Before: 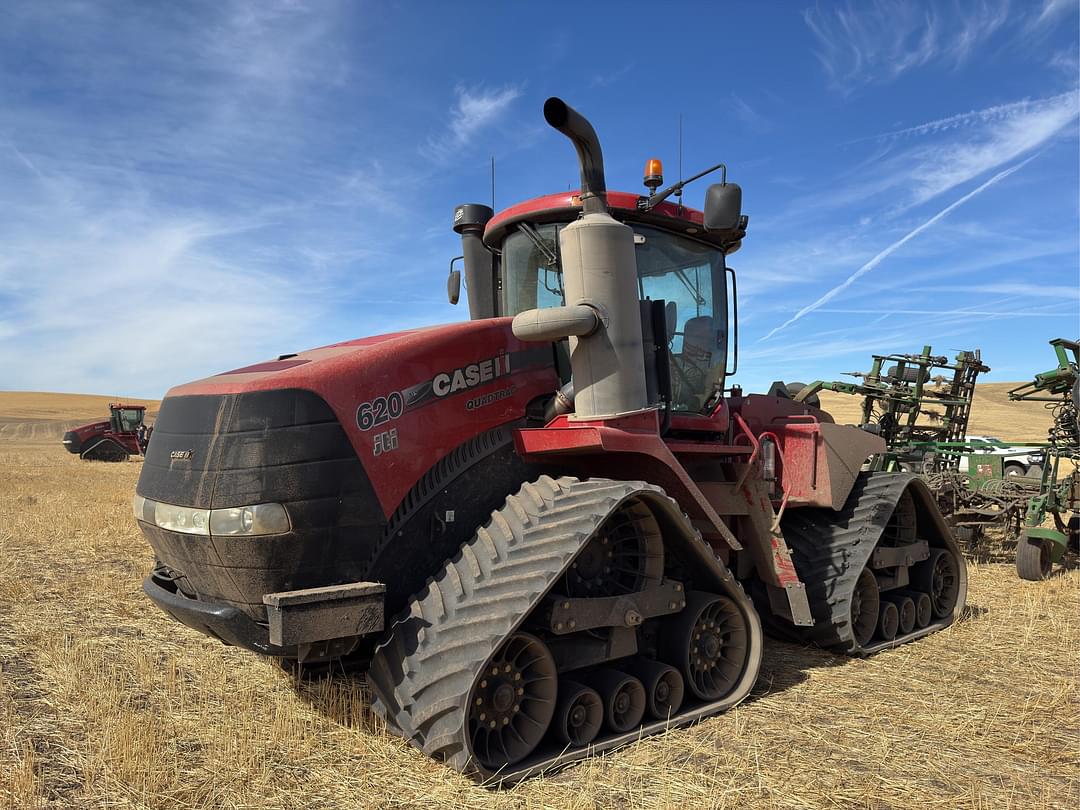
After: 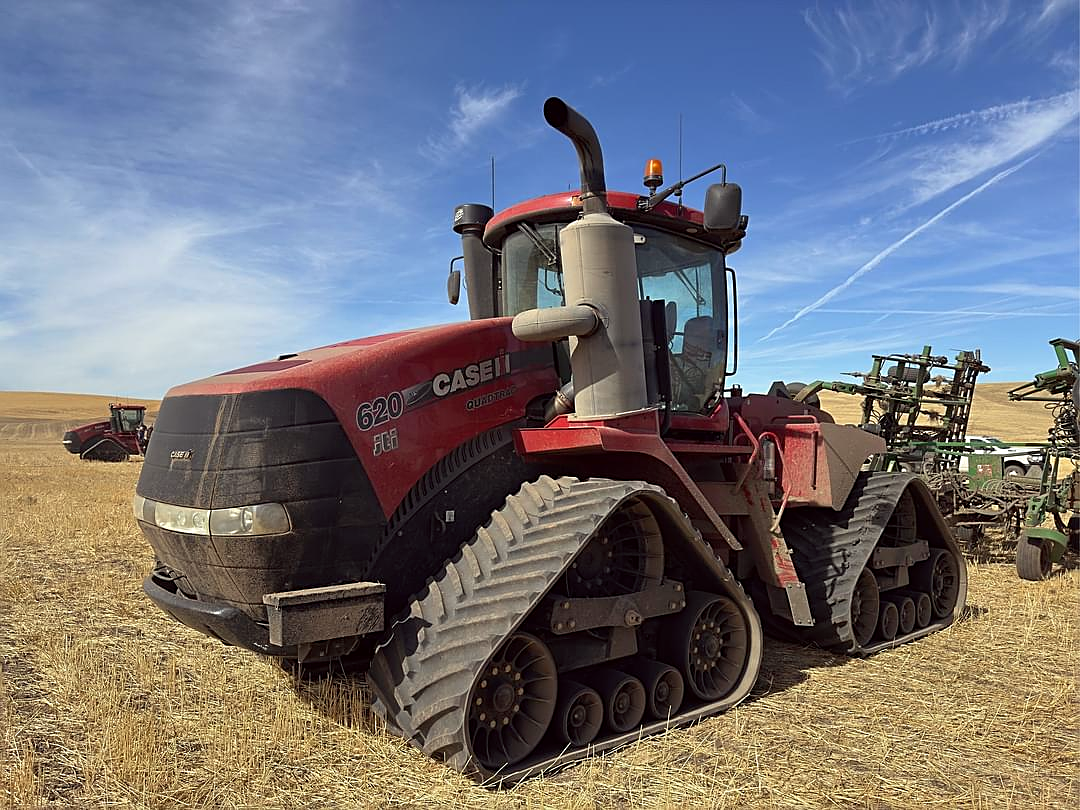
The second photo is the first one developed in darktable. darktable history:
color correction: highlights a* -0.95, highlights b* 4.5, shadows a* 3.55
sharpen: on, module defaults
